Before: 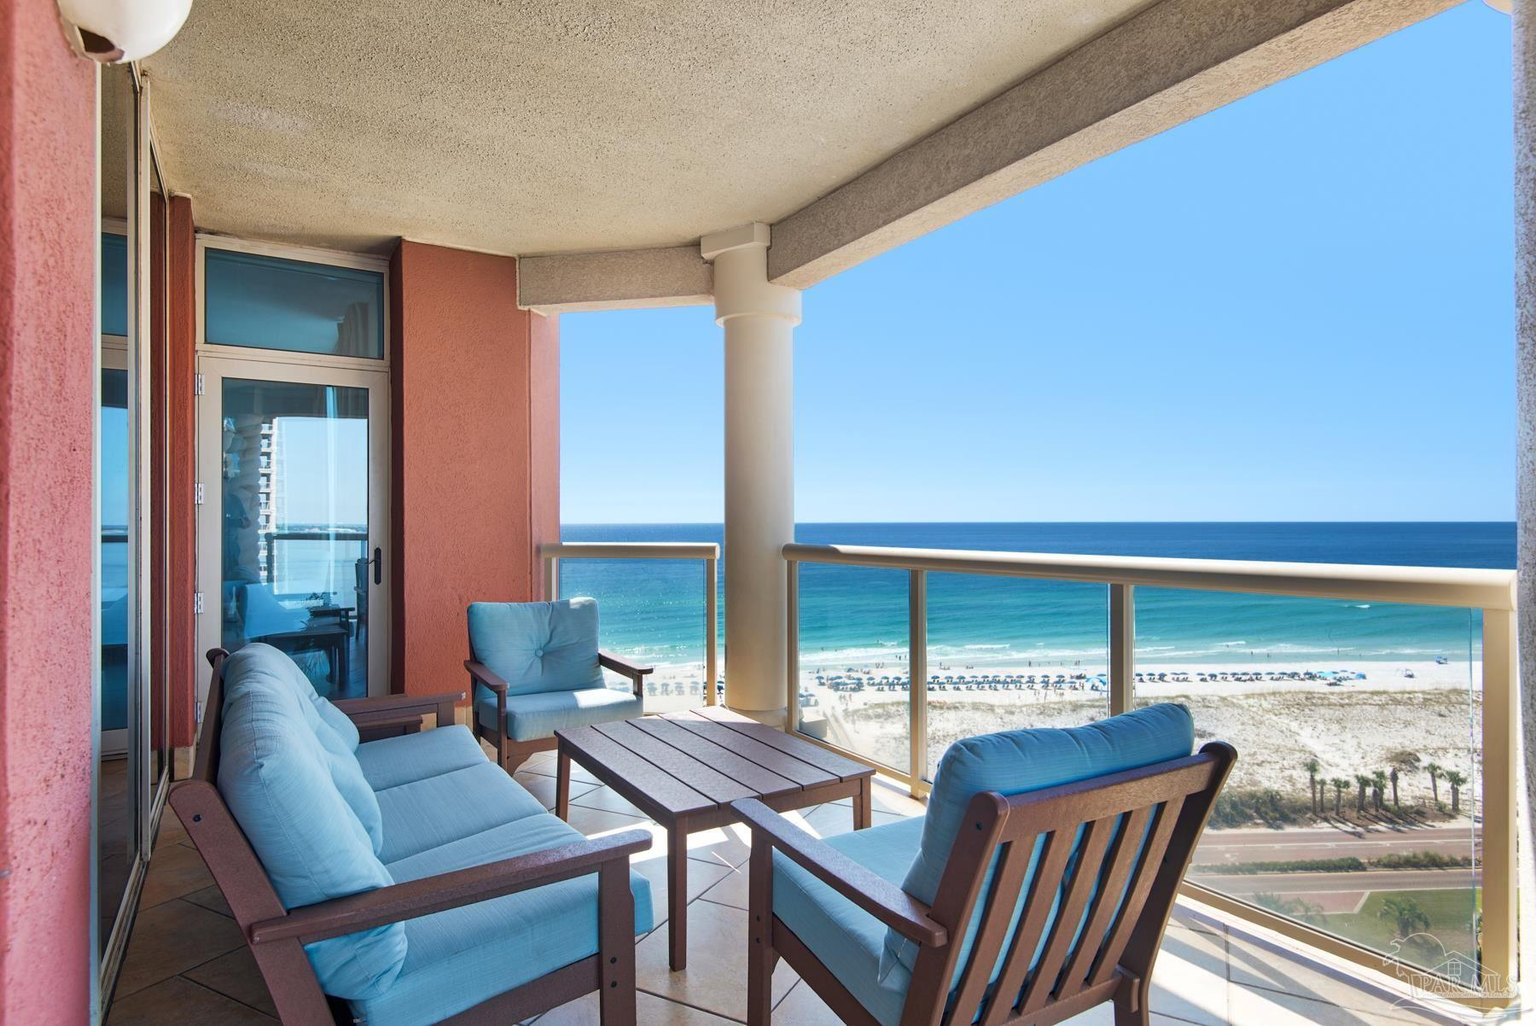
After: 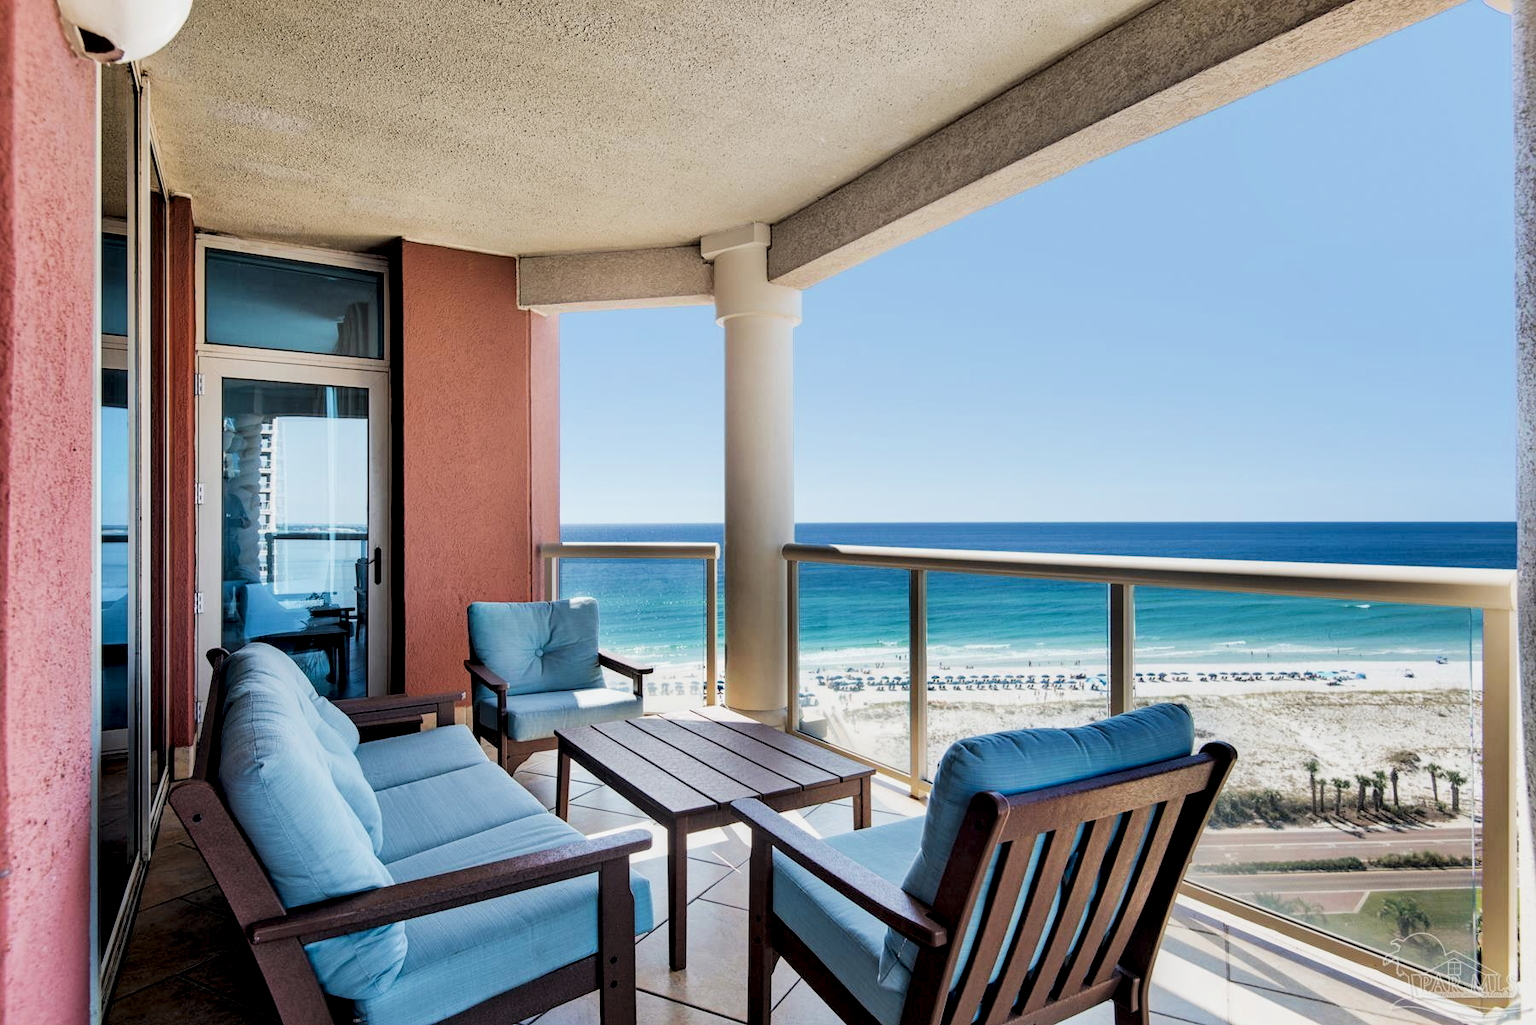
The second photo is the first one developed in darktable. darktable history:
filmic rgb: black relative exposure -5.09 EV, white relative exposure 3.98 EV, hardness 2.9, contrast 1.193, highlights saturation mix -30.38%
local contrast: detail 134%, midtone range 0.743
